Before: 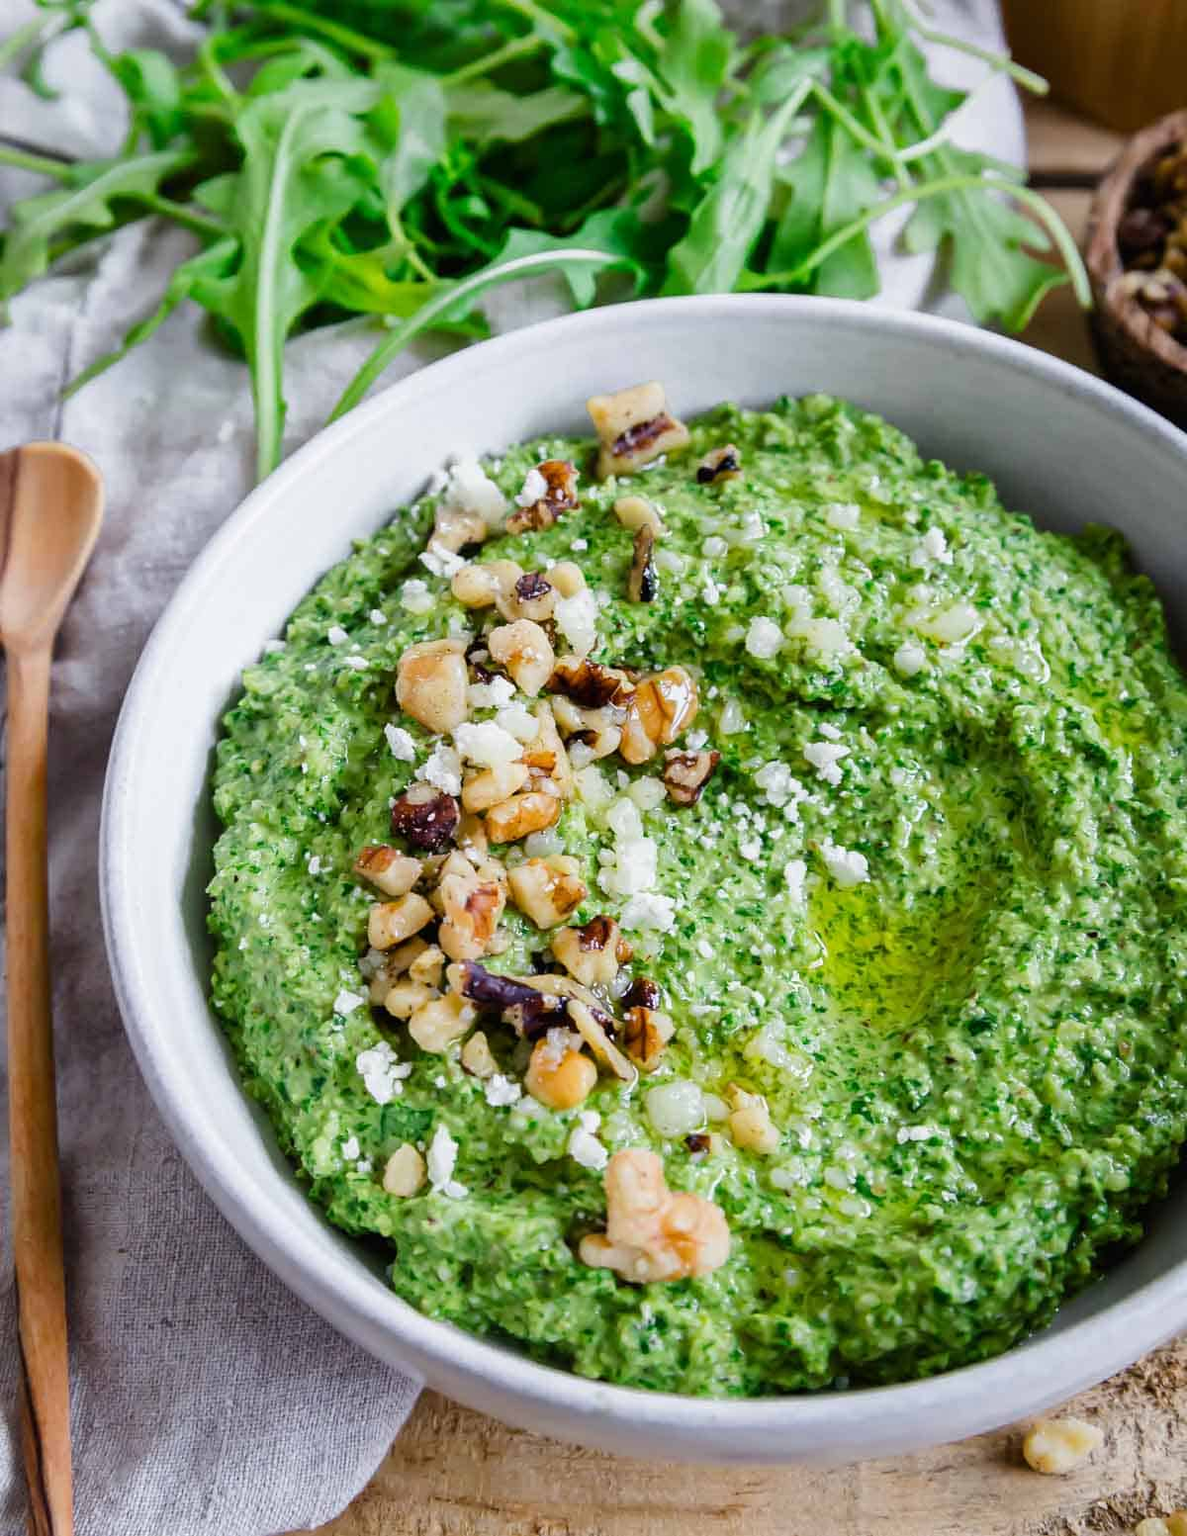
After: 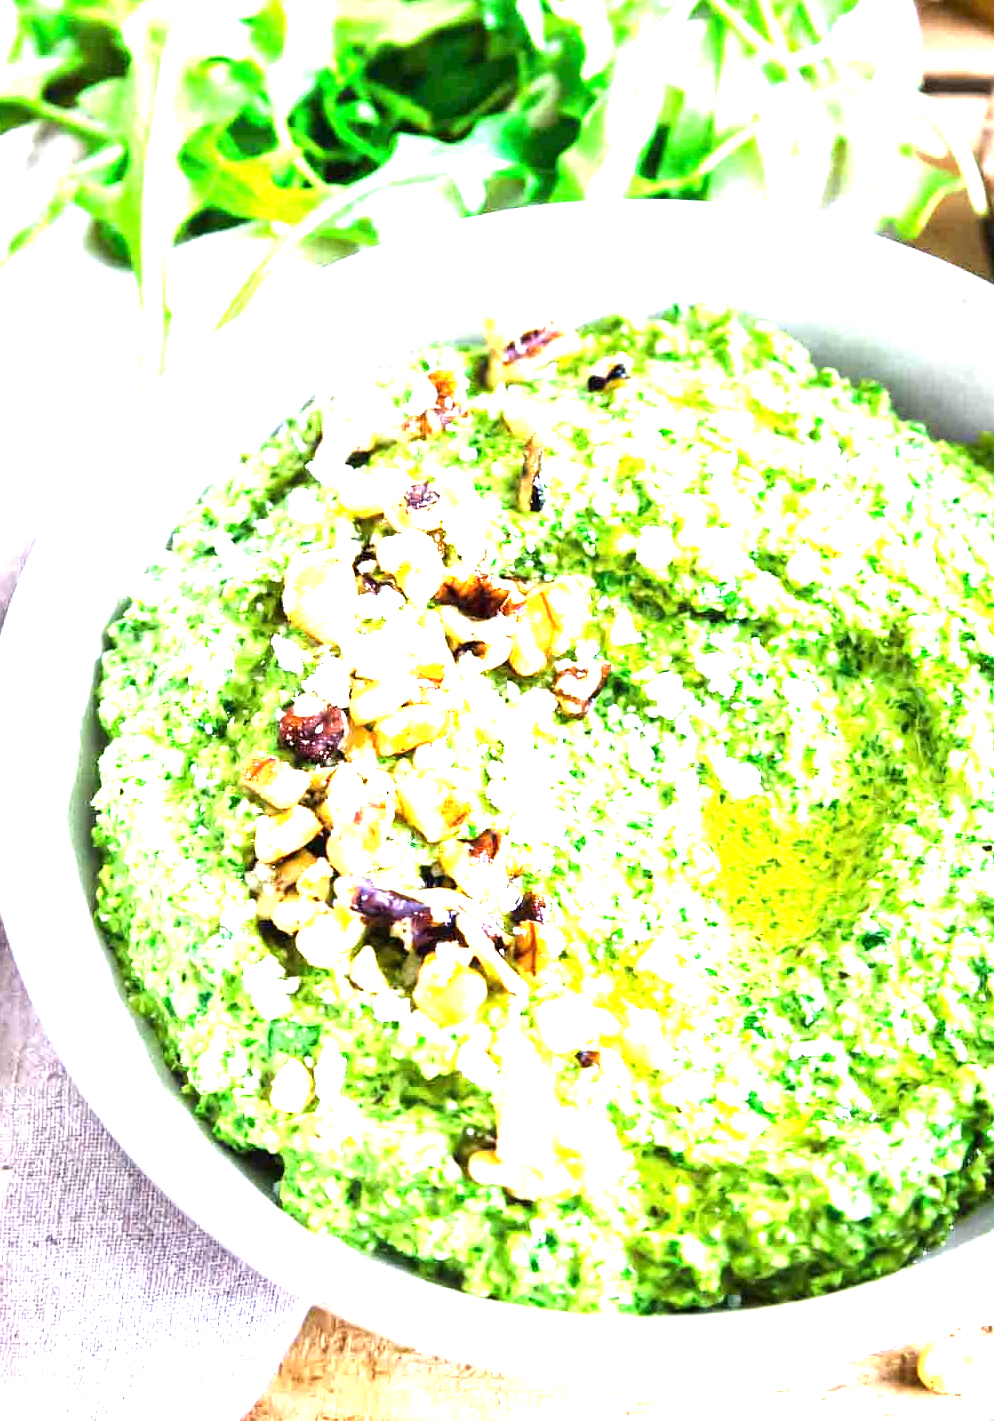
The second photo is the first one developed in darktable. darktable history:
crop: left 9.807%, top 6.259%, right 7.334%, bottom 2.177%
tone equalizer: -8 EV -0.417 EV, -7 EV -0.389 EV, -6 EV -0.333 EV, -5 EV -0.222 EV, -3 EV 0.222 EV, -2 EV 0.333 EV, -1 EV 0.389 EV, +0 EV 0.417 EV, edges refinement/feathering 500, mask exposure compensation -1.25 EV, preserve details no
exposure: exposure 2.25 EV, compensate highlight preservation false
